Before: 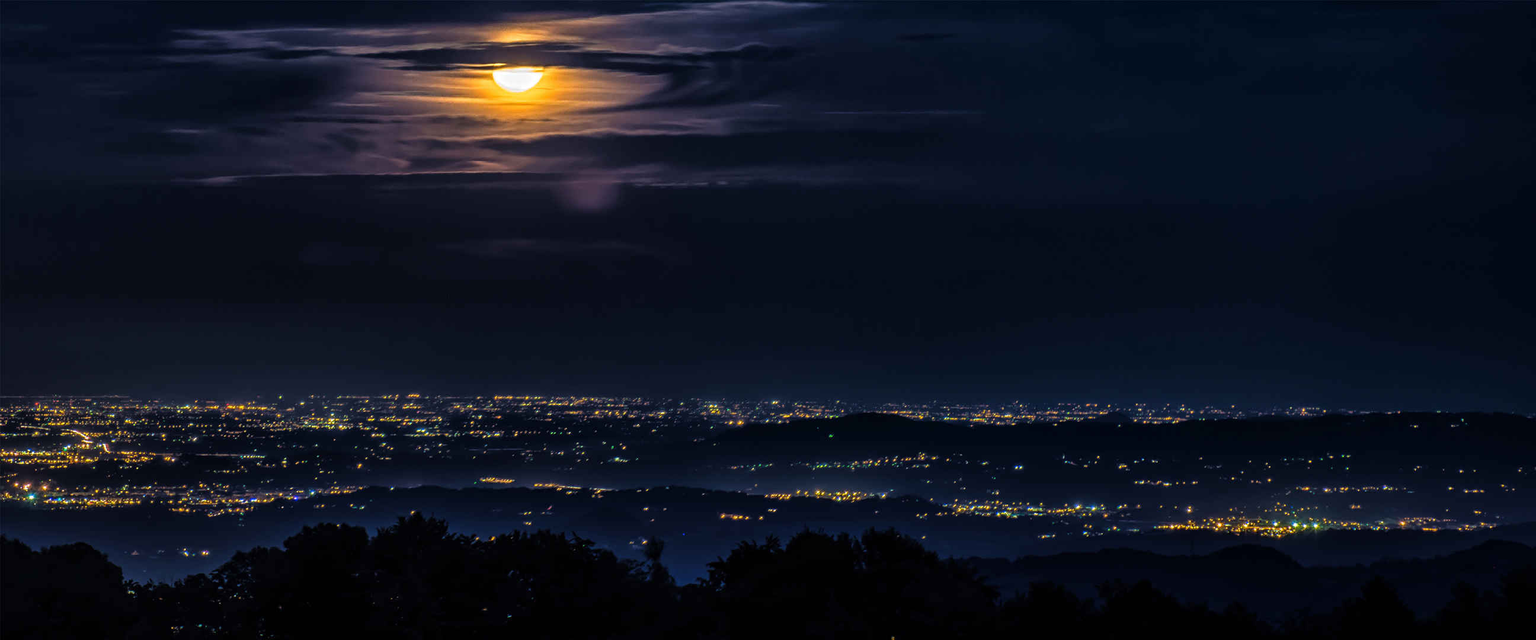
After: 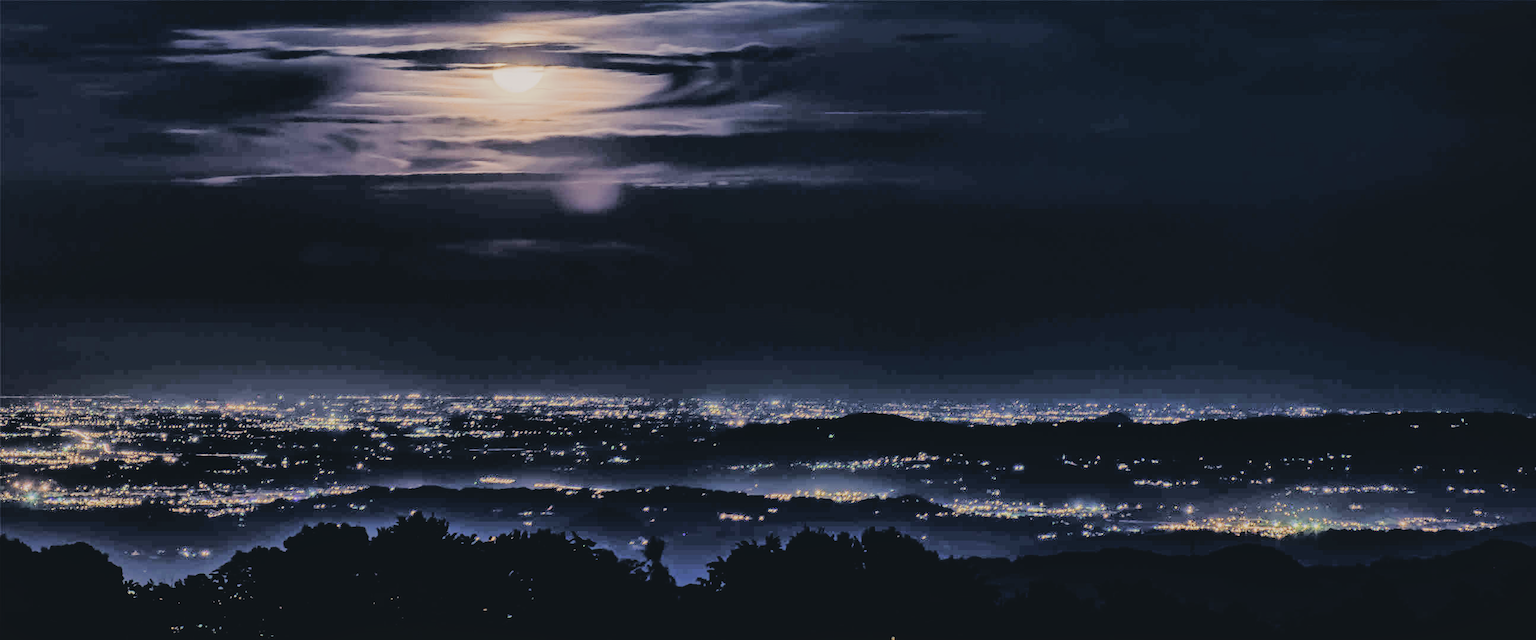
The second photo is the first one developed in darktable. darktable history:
shadows and highlights: on, module defaults
exposure: black level correction 0, exposure 1.199 EV, compensate highlight preservation false
filmic rgb: black relative exposure -7.36 EV, white relative exposure 5.05 EV, hardness 3.22
contrast brightness saturation: contrast -0.064, saturation -0.392
tone equalizer: -8 EV -1.11 EV, -7 EV -1.01 EV, -6 EV -0.833 EV, -5 EV -0.597 EV, -3 EV 0.597 EV, -2 EV 0.848 EV, -1 EV 1 EV, +0 EV 1.05 EV
color correction: highlights a* 2.76, highlights b* 5.03, shadows a* -1.98, shadows b* -4.85, saturation 0.819
tone curve: curves: ch0 [(0, 0.018) (0.036, 0.038) (0.15, 0.131) (0.27, 0.247) (0.528, 0.554) (0.761, 0.761) (1, 0.919)]; ch1 [(0, 0) (0.179, 0.173) (0.322, 0.32) (0.429, 0.431) (0.502, 0.5) (0.519, 0.522) (0.562, 0.588) (0.625, 0.67) (0.711, 0.745) (1, 1)]; ch2 [(0, 0) (0.29, 0.295) (0.404, 0.436) (0.497, 0.499) (0.521, 0.523) (0.561, 0.605) (0.657, 0.655) (0.712, 0.764) (1, 1)], preserve colors none
